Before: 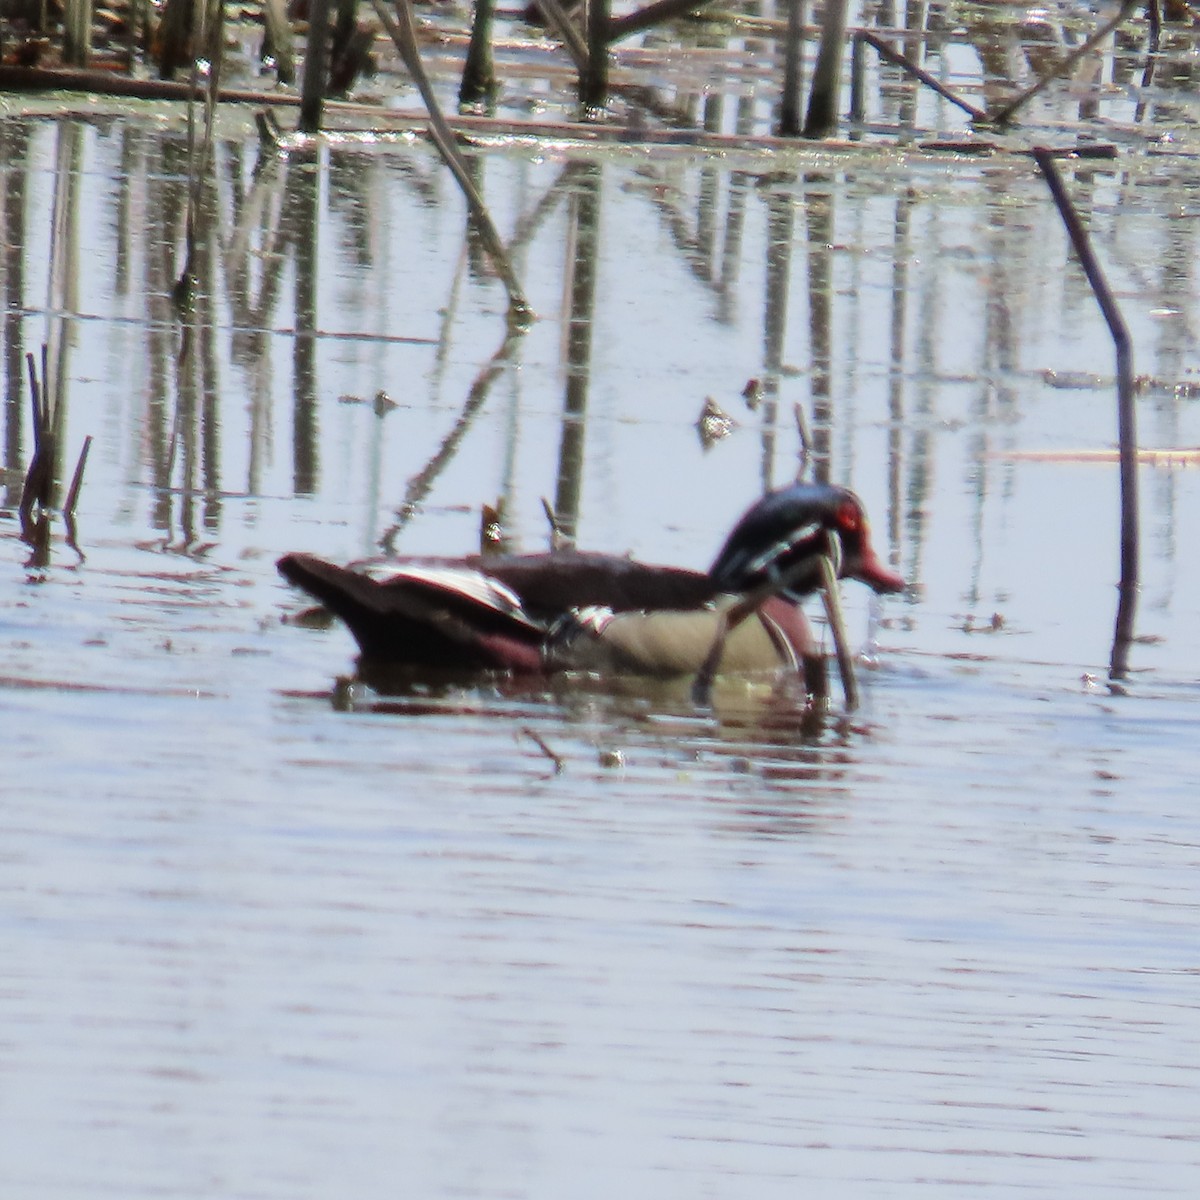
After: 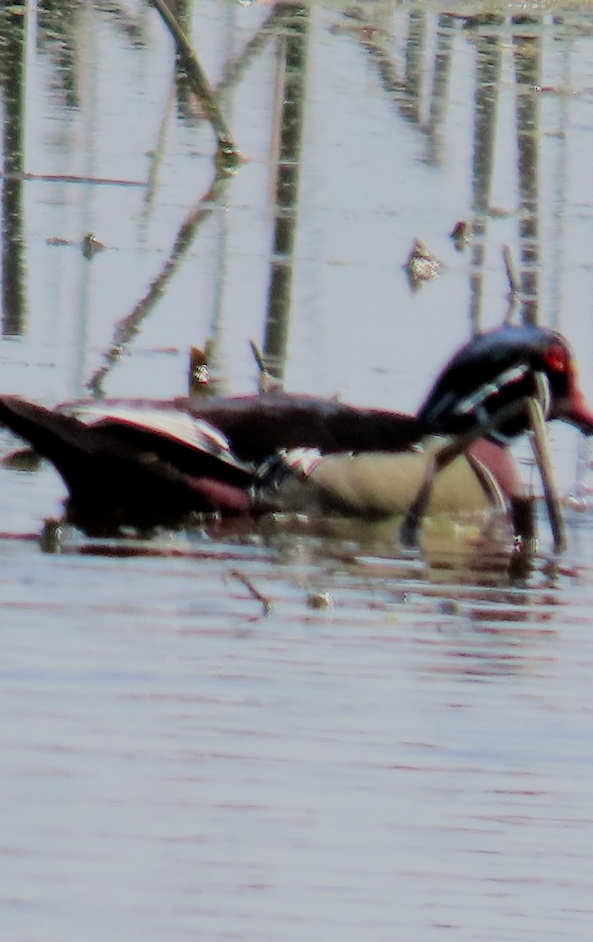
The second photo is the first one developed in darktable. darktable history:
bloom: size 9%, threshold 100%, strength 7%
color balance rgb: shadows lift › chroma 2%, shadows lift › hue 217.2°, power › hue 60°, highlights gain › chroma 1%, highlights gain › hue 69.6°, global offset › luminance -0.5%, perceptual saturation grading › global saturation 15%, global vibrance 15%
filmic rgb: black relative exposure -7.65 EV, white relative exposure 4.56 EV, hardness 3.61
crop and rotate: angle 0.02°, left 24.353%, top 13.219%, right 26.156%, bottom 8.224%
